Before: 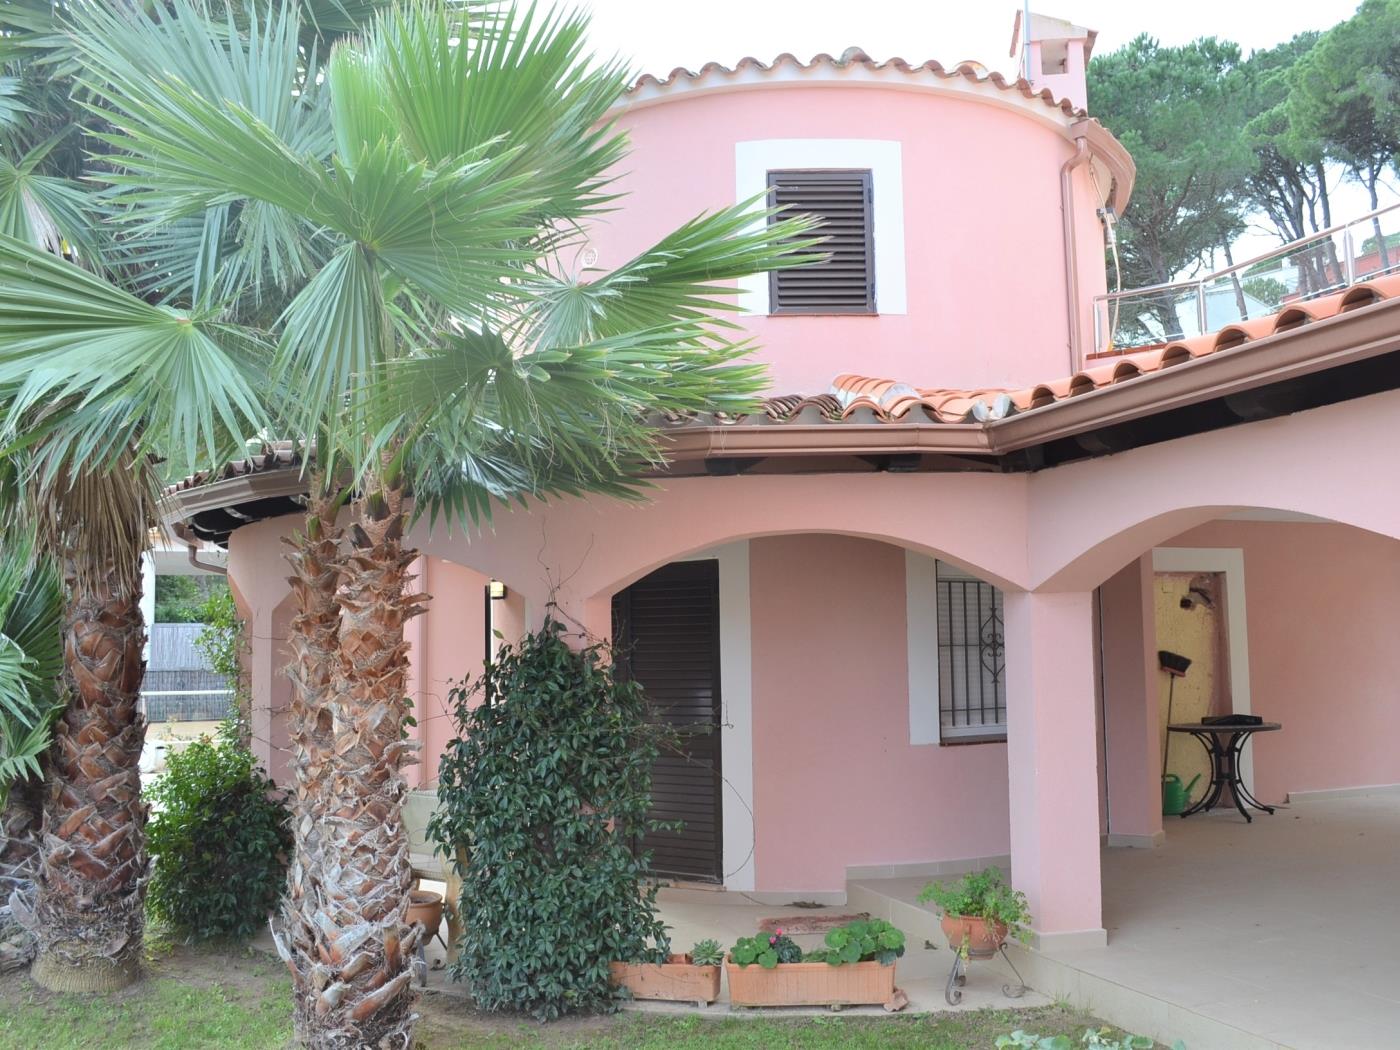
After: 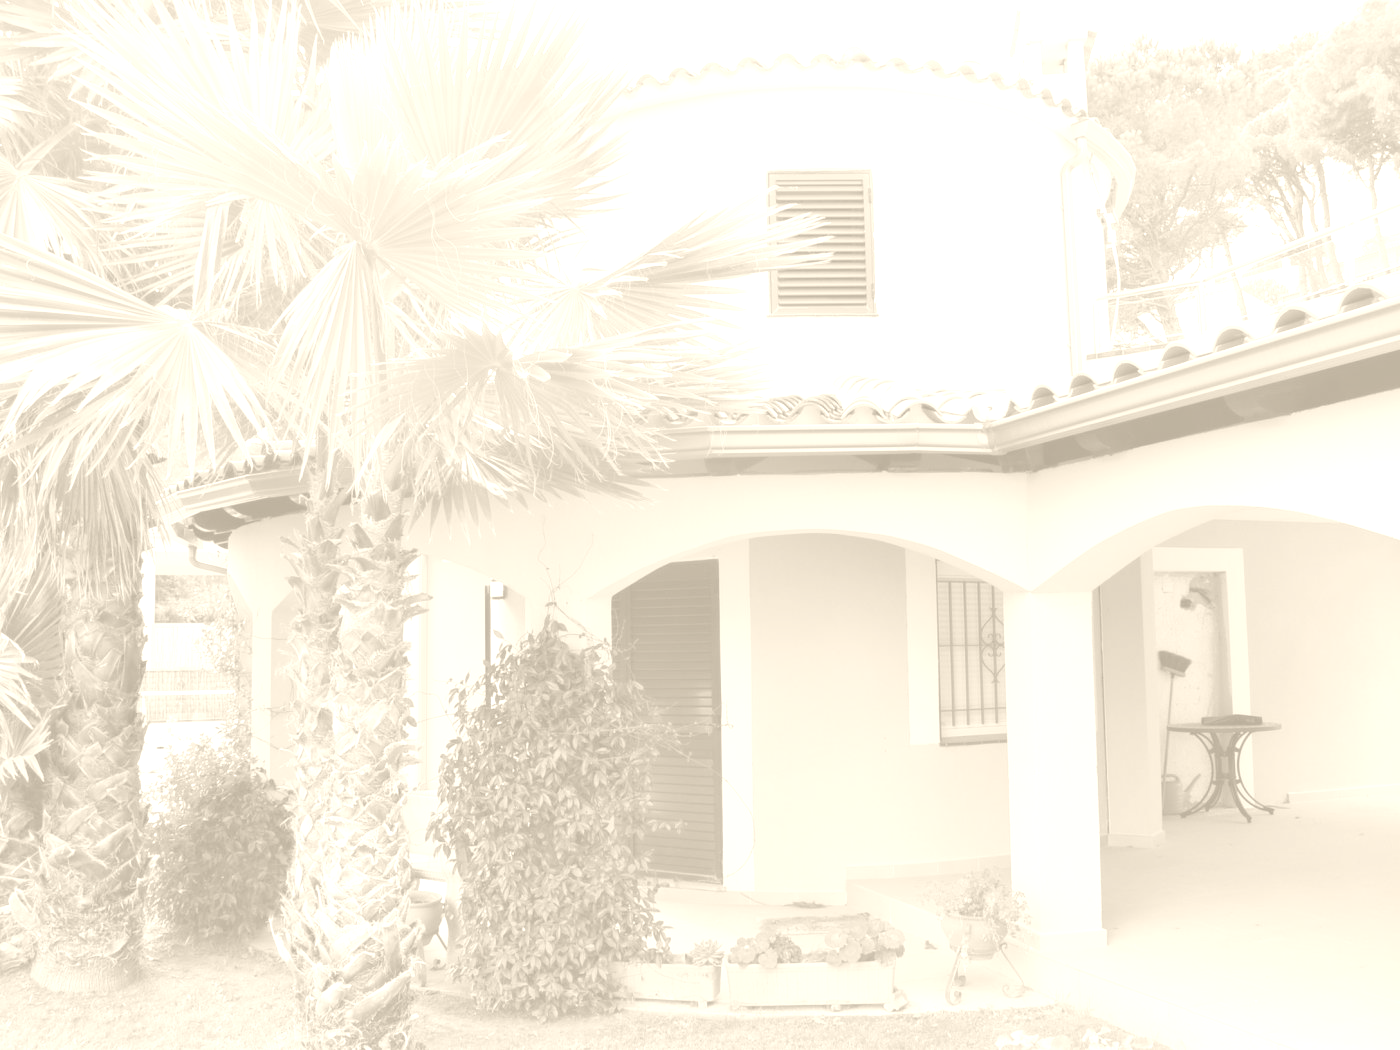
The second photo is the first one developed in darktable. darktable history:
color calibration: illuminant custom, x 0.373, y 0.388, temperature 4269.97 K
white balance: red 0.978, blue 0.999
colorize: hue 36°, saturation 71%, lightness 80.79%
soften: size 10%, saturation 50%, brightness 0.2 EV, mix 10%
